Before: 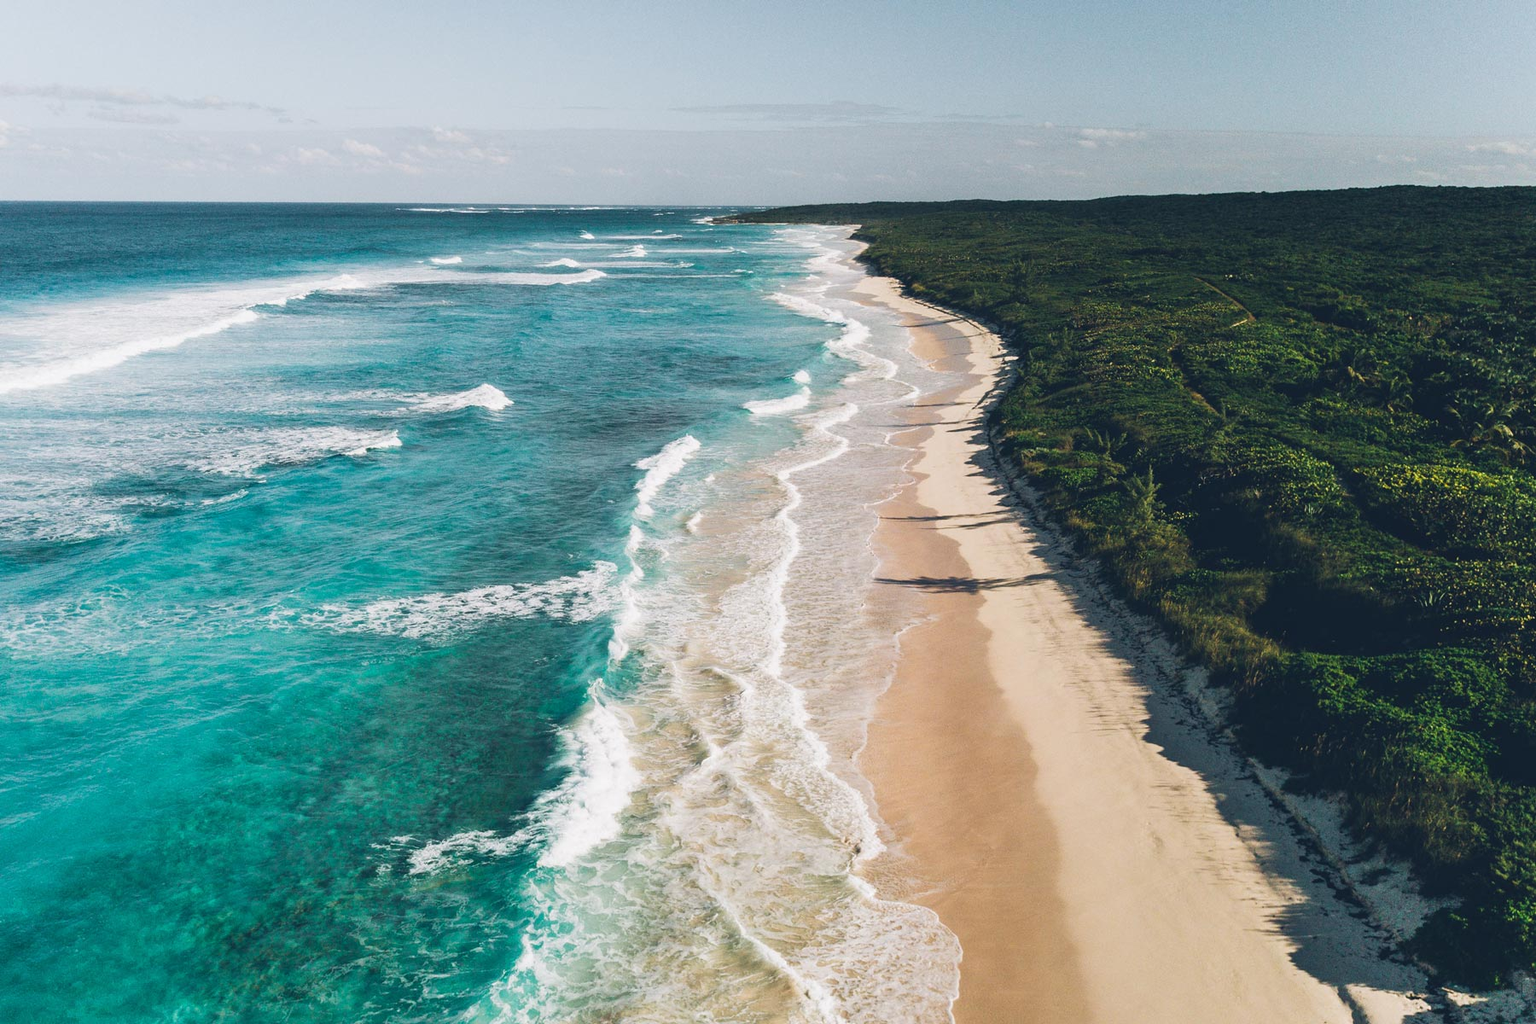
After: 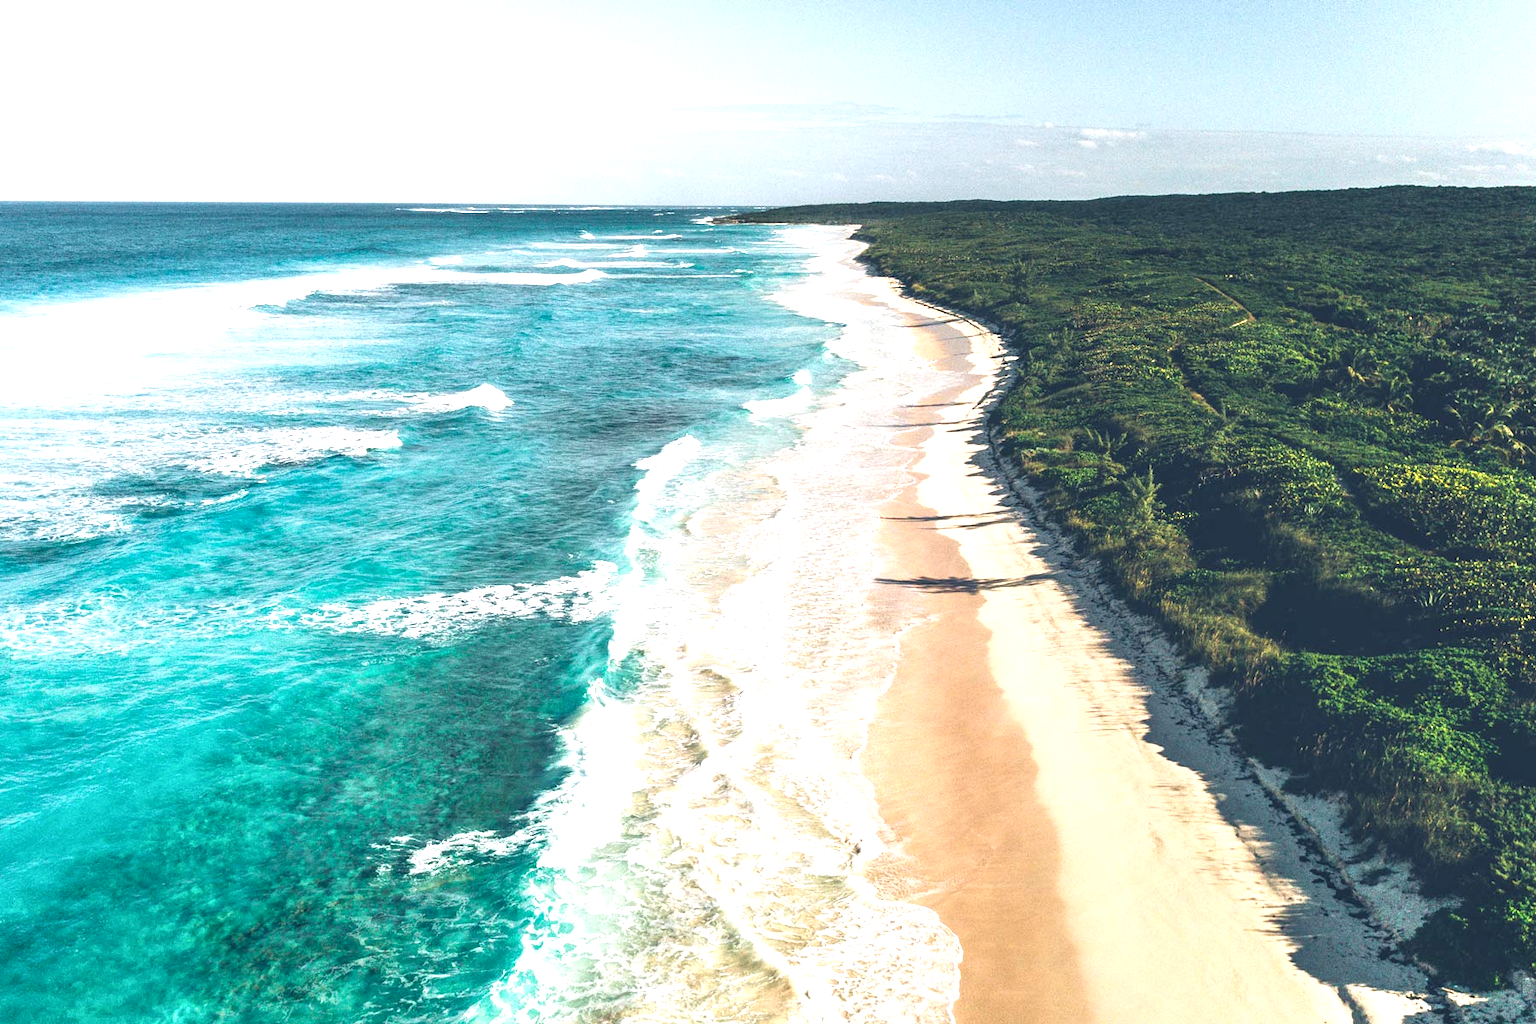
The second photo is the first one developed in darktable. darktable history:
local contrast: on, module defaults
exposure: exposure 1 EV, compensate highlight preservation false
